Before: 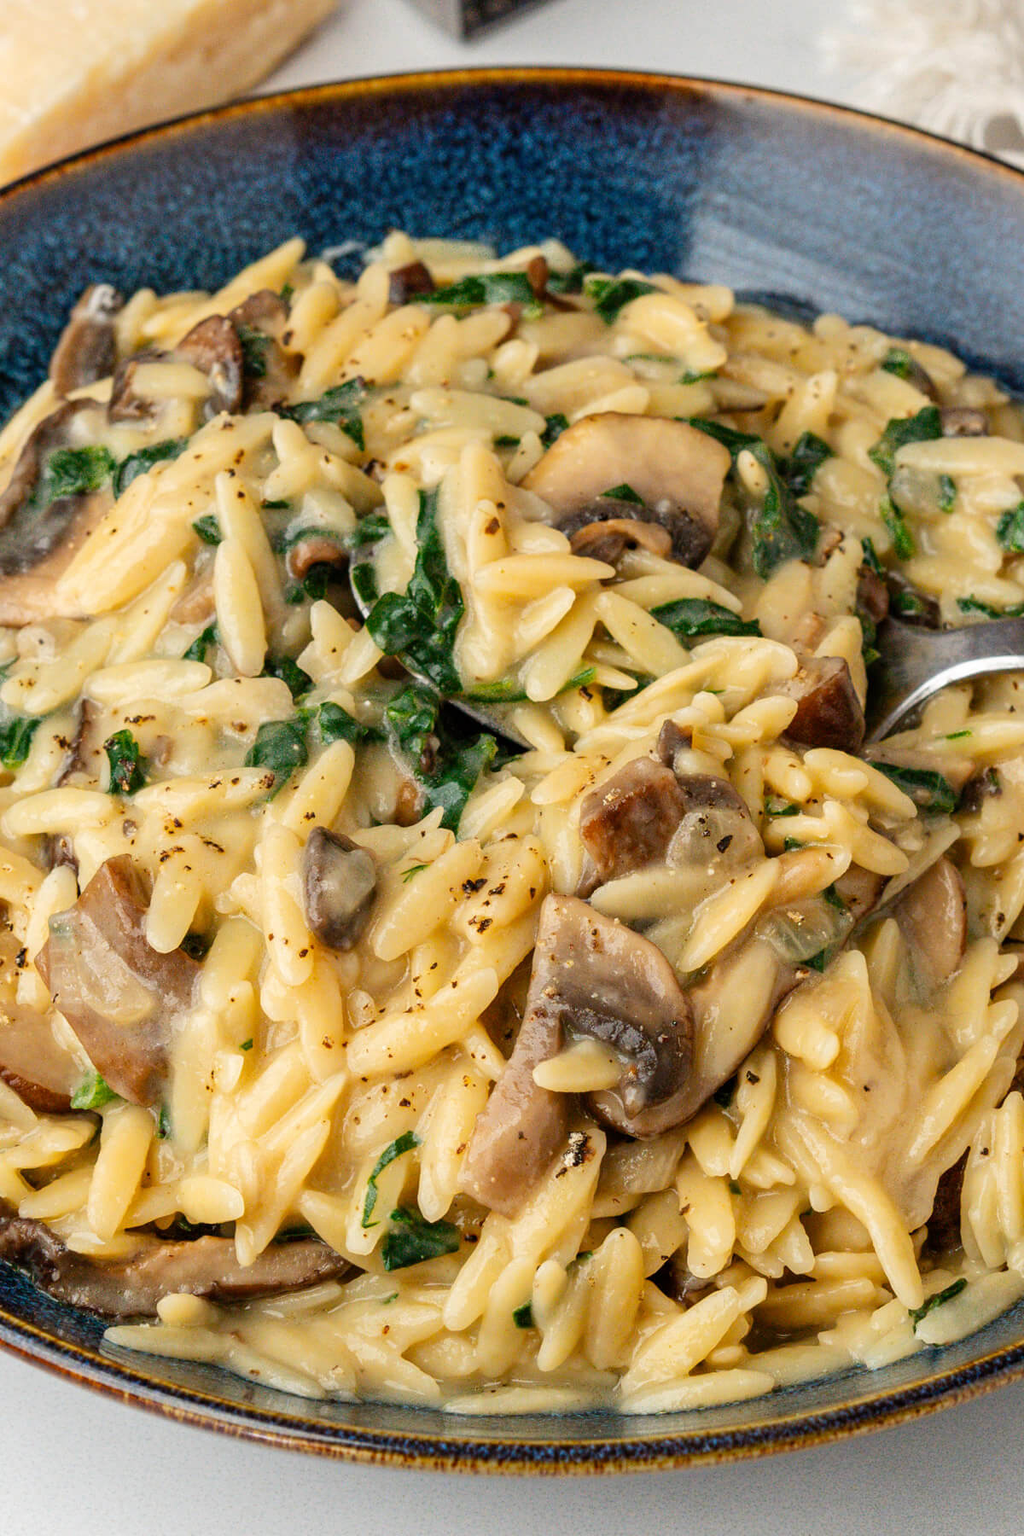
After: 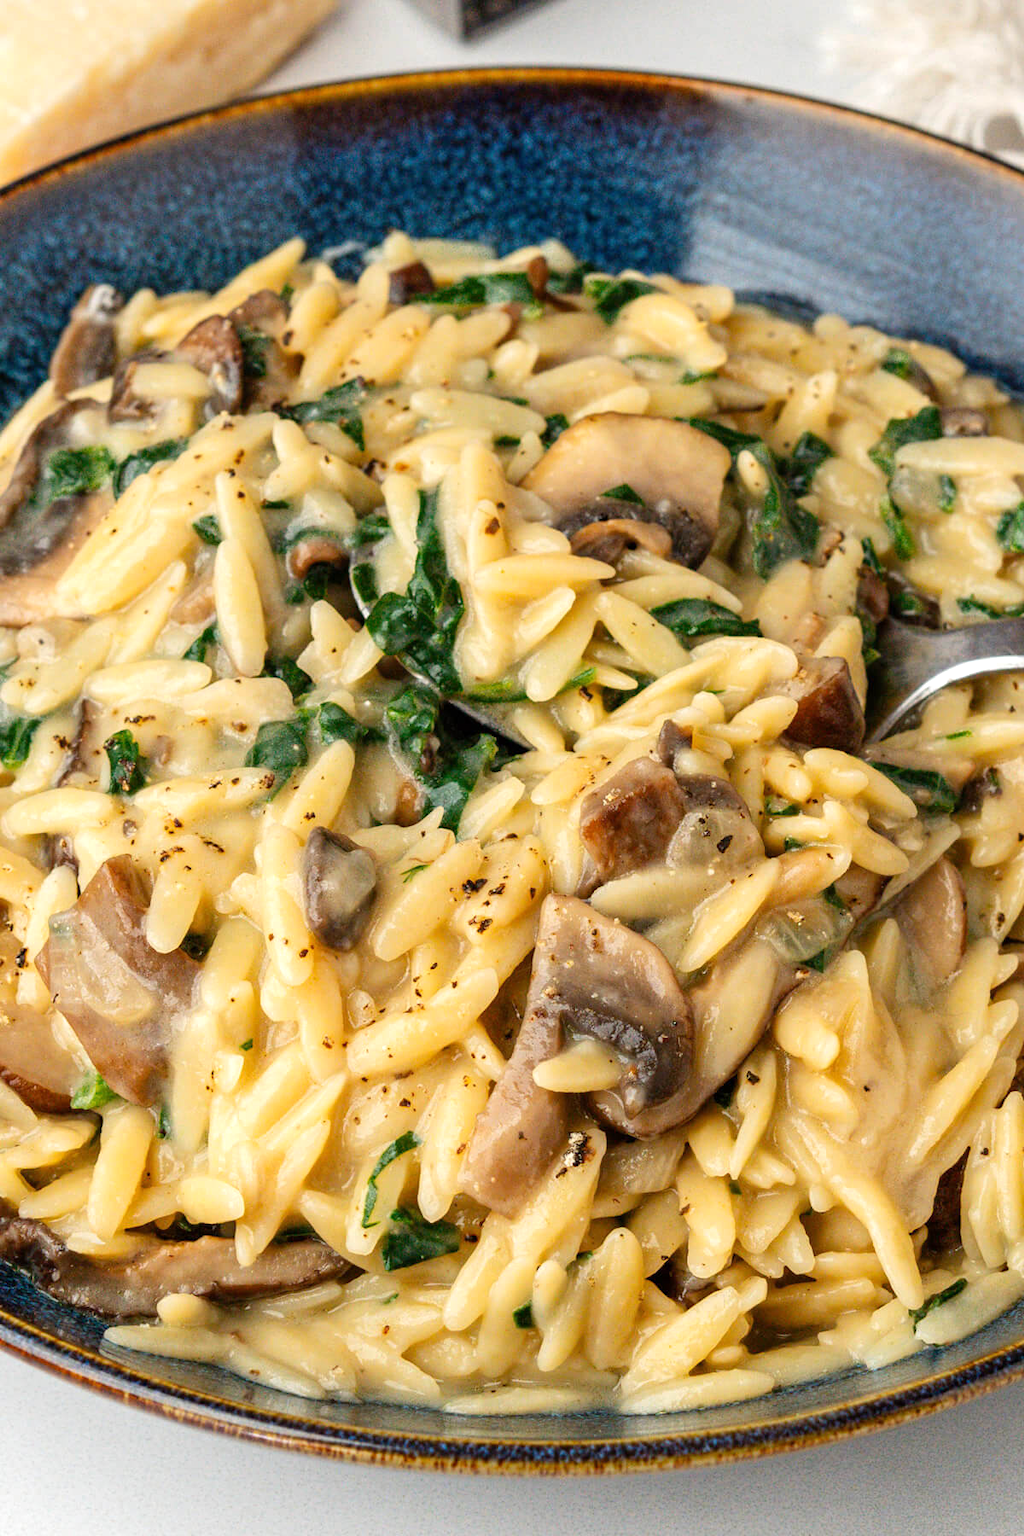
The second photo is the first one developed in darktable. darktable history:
exposure: exposure 0.225 EV
